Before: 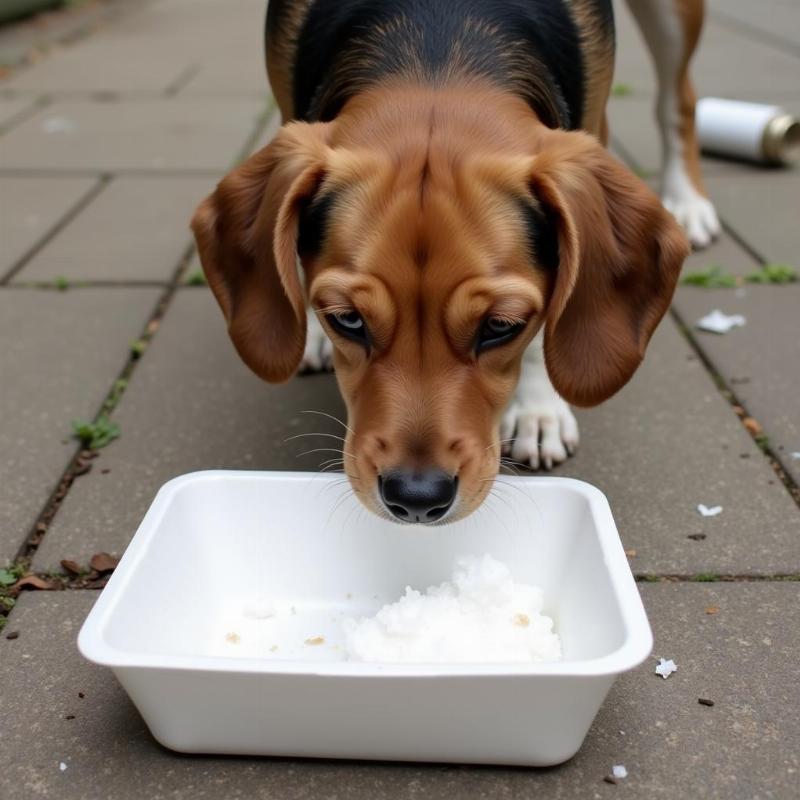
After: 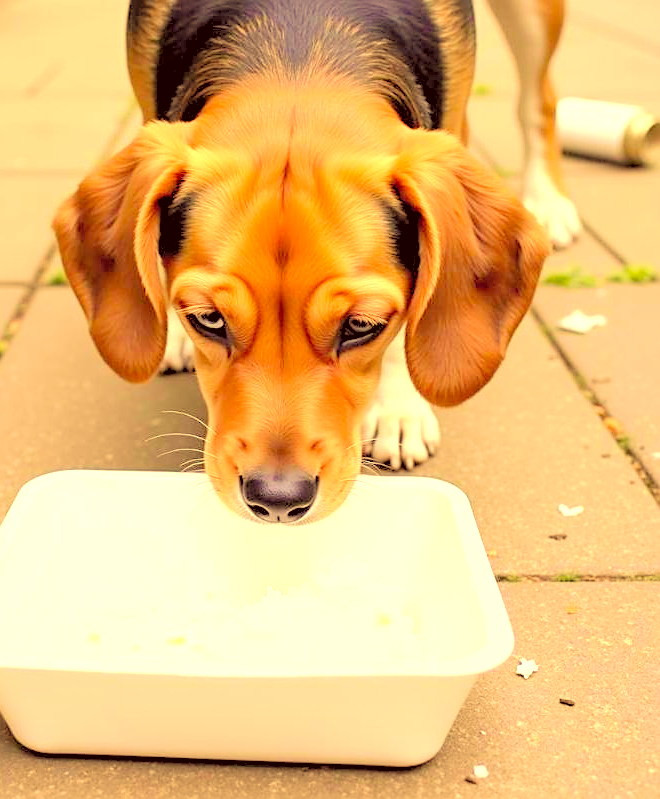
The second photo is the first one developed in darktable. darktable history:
tone equalizer: edges refinement/feathering 500, mask exposure compensation -1.57 EV, preserve details guided filter
sharpen: on, module defaults
contrast brightness saturation: brightness 0.144
velvia: on, module defaults
color correction: highlights a* 9.83, highlights b* 38.84, shadows a* 14.74, shadows b* 3.62
exposure: black level correction 0, exposure 1.106 EV, compensate highlight preservation false
crop: left 17.401%, bottom 0.032%
levels: levels [0.072, 0.414, 0.976]
